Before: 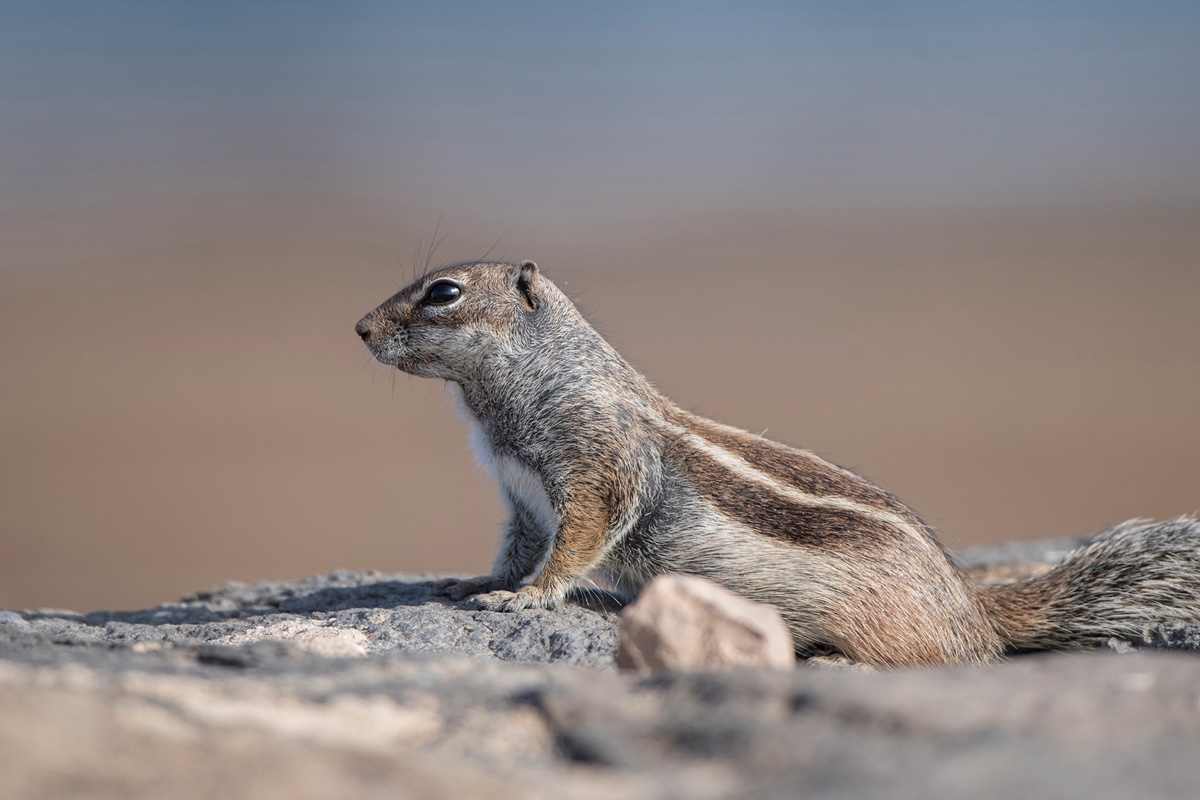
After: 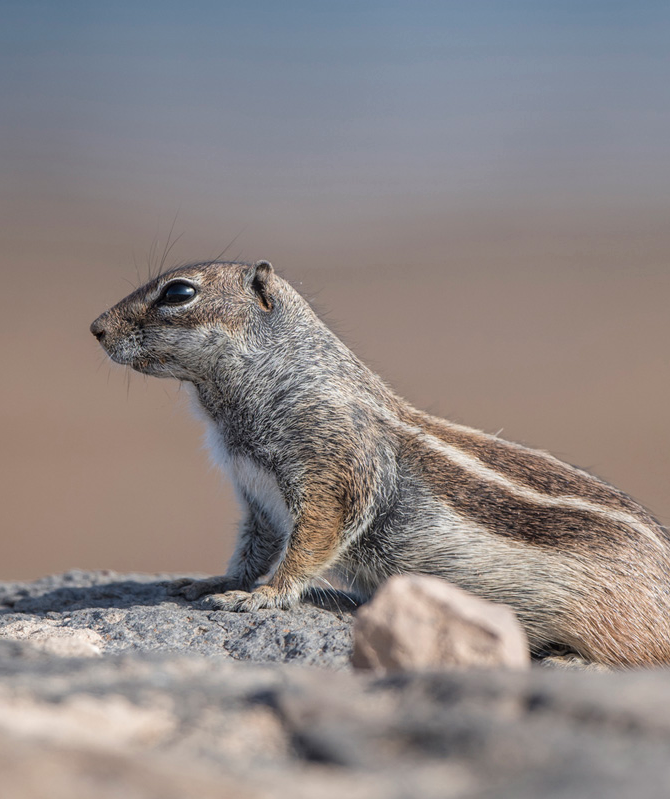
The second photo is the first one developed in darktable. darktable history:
crop: left 22.095%, right 22.028%, bottom 0.002%
exposure: compensate highlight preservation false
local contrast: detail 109%
